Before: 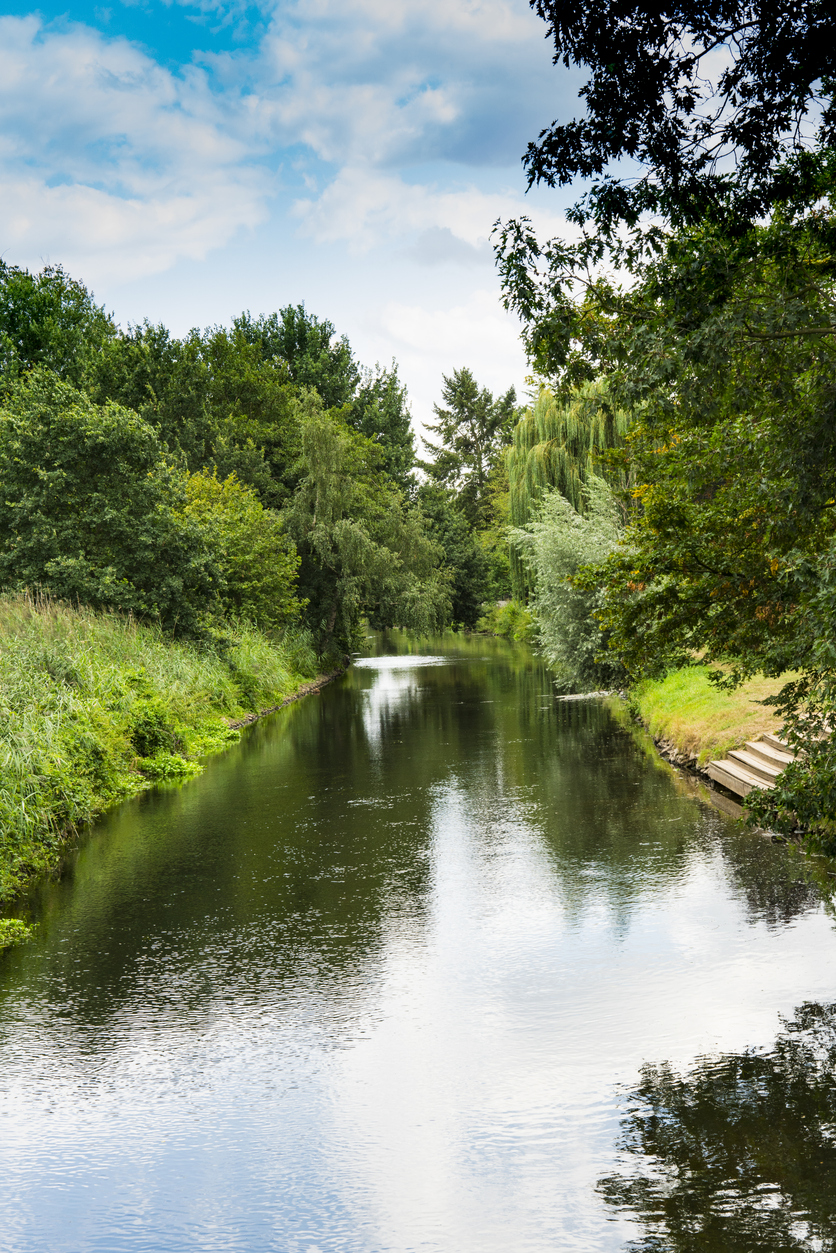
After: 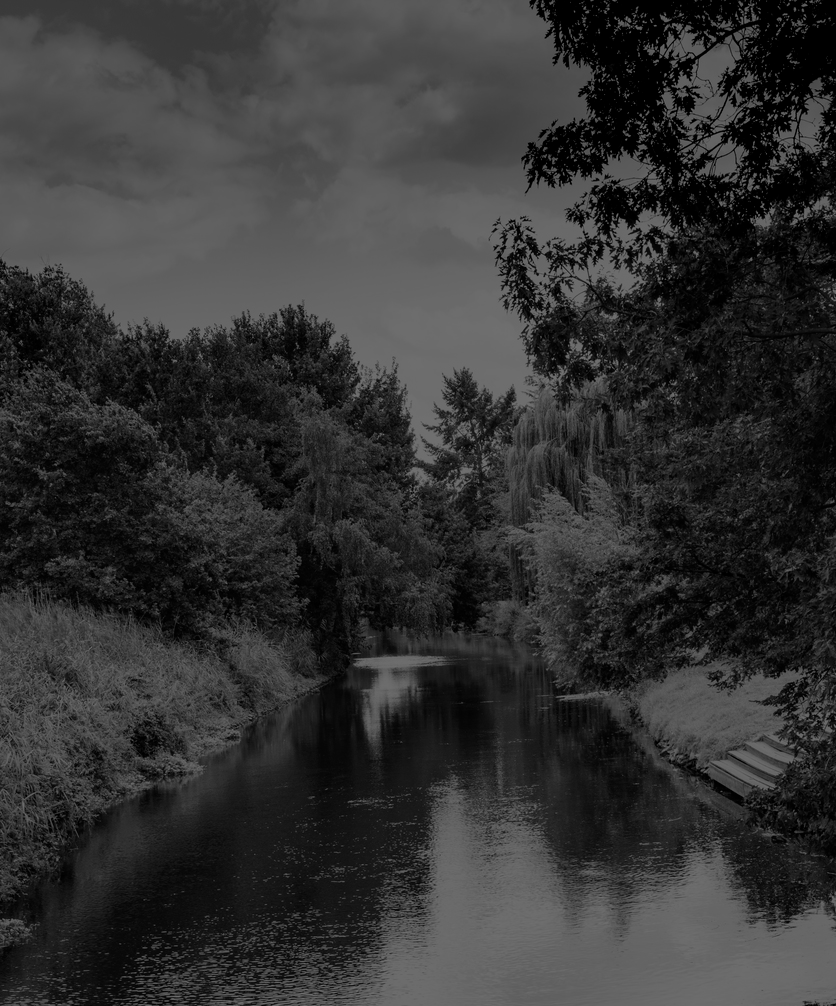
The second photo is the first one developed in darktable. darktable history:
monochrome: a 73.58, b 64.21
crop: bottom 19.644%
color correction: highlights a* 5.38, highlights b* 5.3, shadows a* -4.26, shadows b* -5.11
exposure: exposure -2.446 EV, compensate highlight preservation false
